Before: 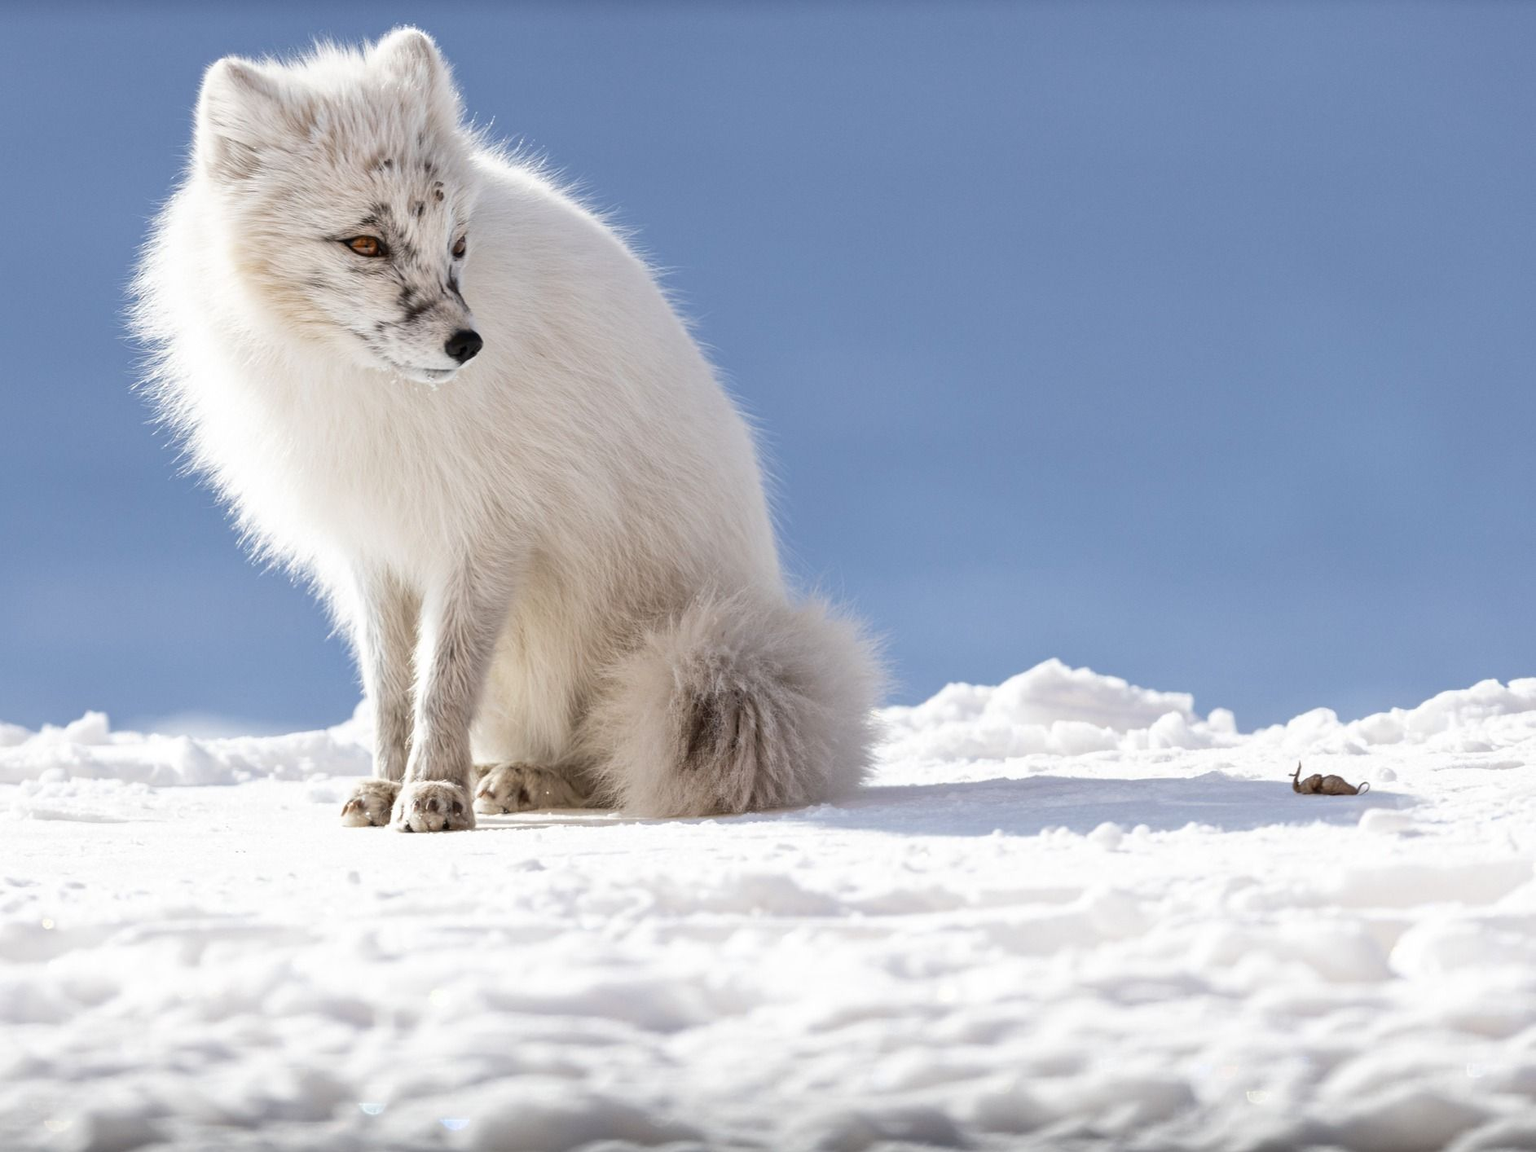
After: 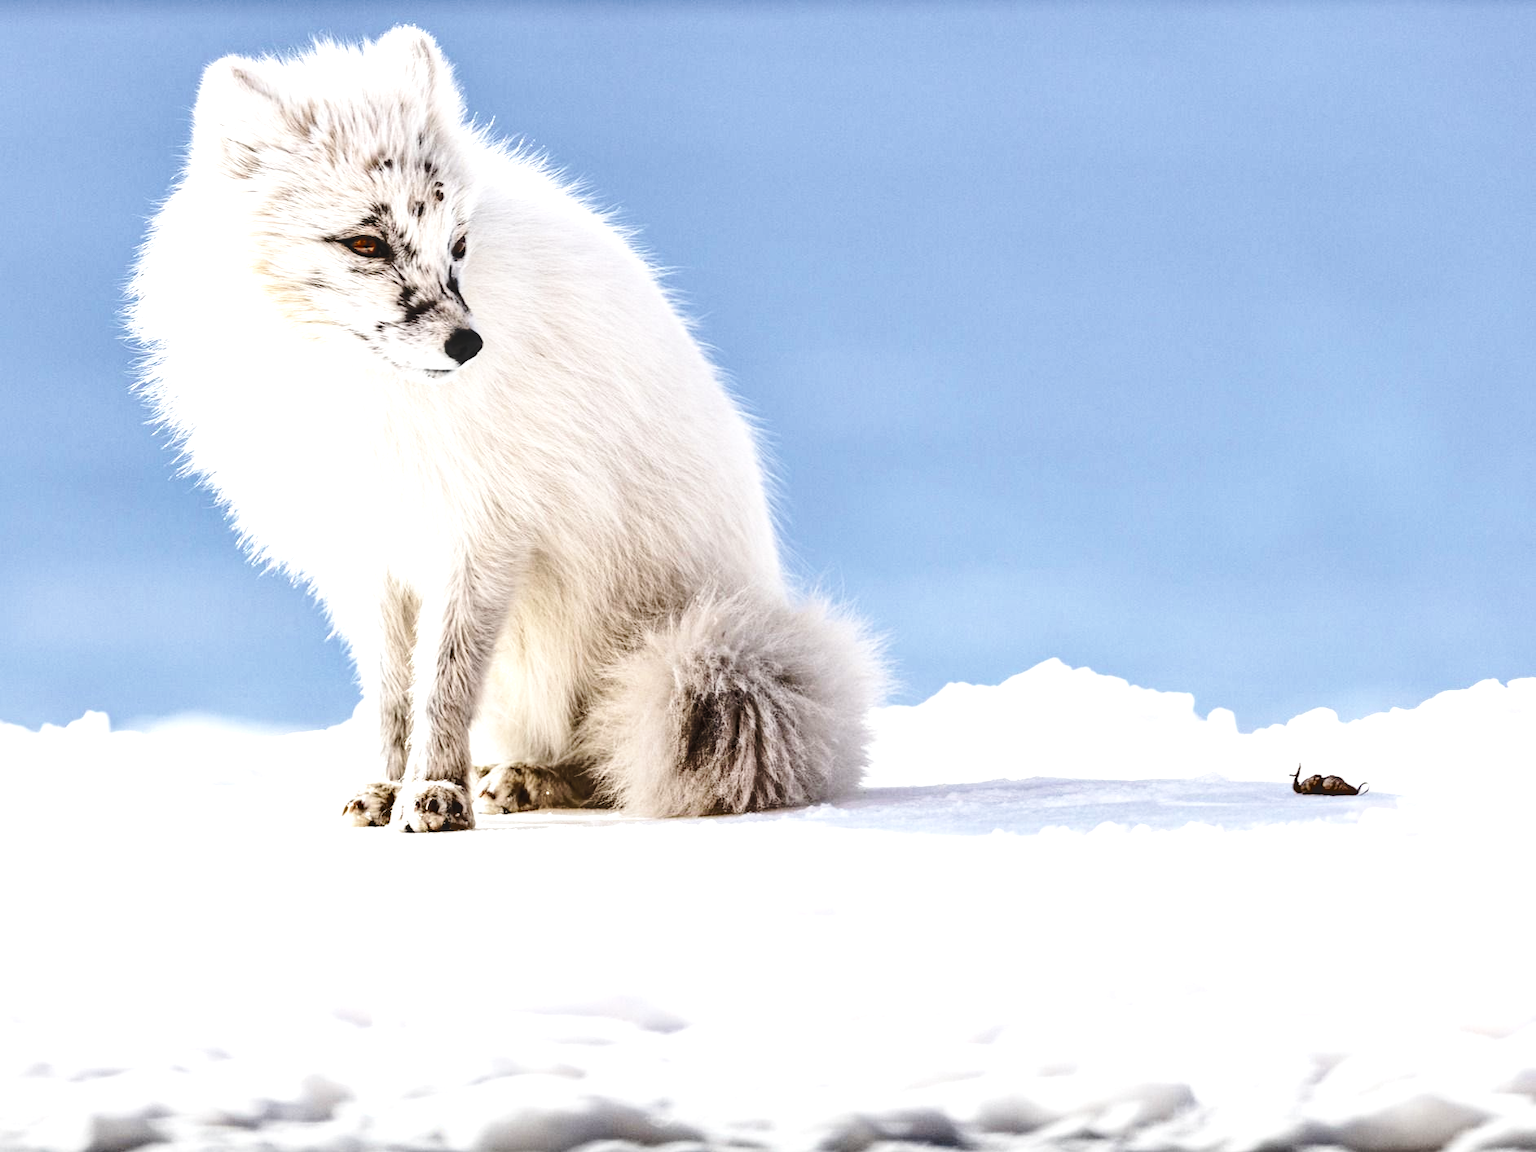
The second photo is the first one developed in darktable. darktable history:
haze removal: strength 0.021, distance 0.244, compatibility mode true, adaptive false
local contrast: on, module defaults
shadows and highlights: shadows 13.35, white point adjustment 1.28, soften with gaussian
tone equalizer: -8 EV -0.733 EV, -7 EV -0.701 EV, -6 EV -0.594 EV, -5 EV -0.369 EV, -3 EV 0.378 EV, -2 EV 0.6 EV, -1 EV 0.691 EV, +0 EV 0.765 EV, edges refinement/feathering 500, mask exposure compensation -1.57 EV, preserve details no
contrast brightness saturation: brightness 0.147
base curve: curves: ch0 [(0, 0) (0.032, 0.025) (0.121, 0.166) (0.206, 0.329) (0.605, 0.79) (1, 1)], preserve colors none
